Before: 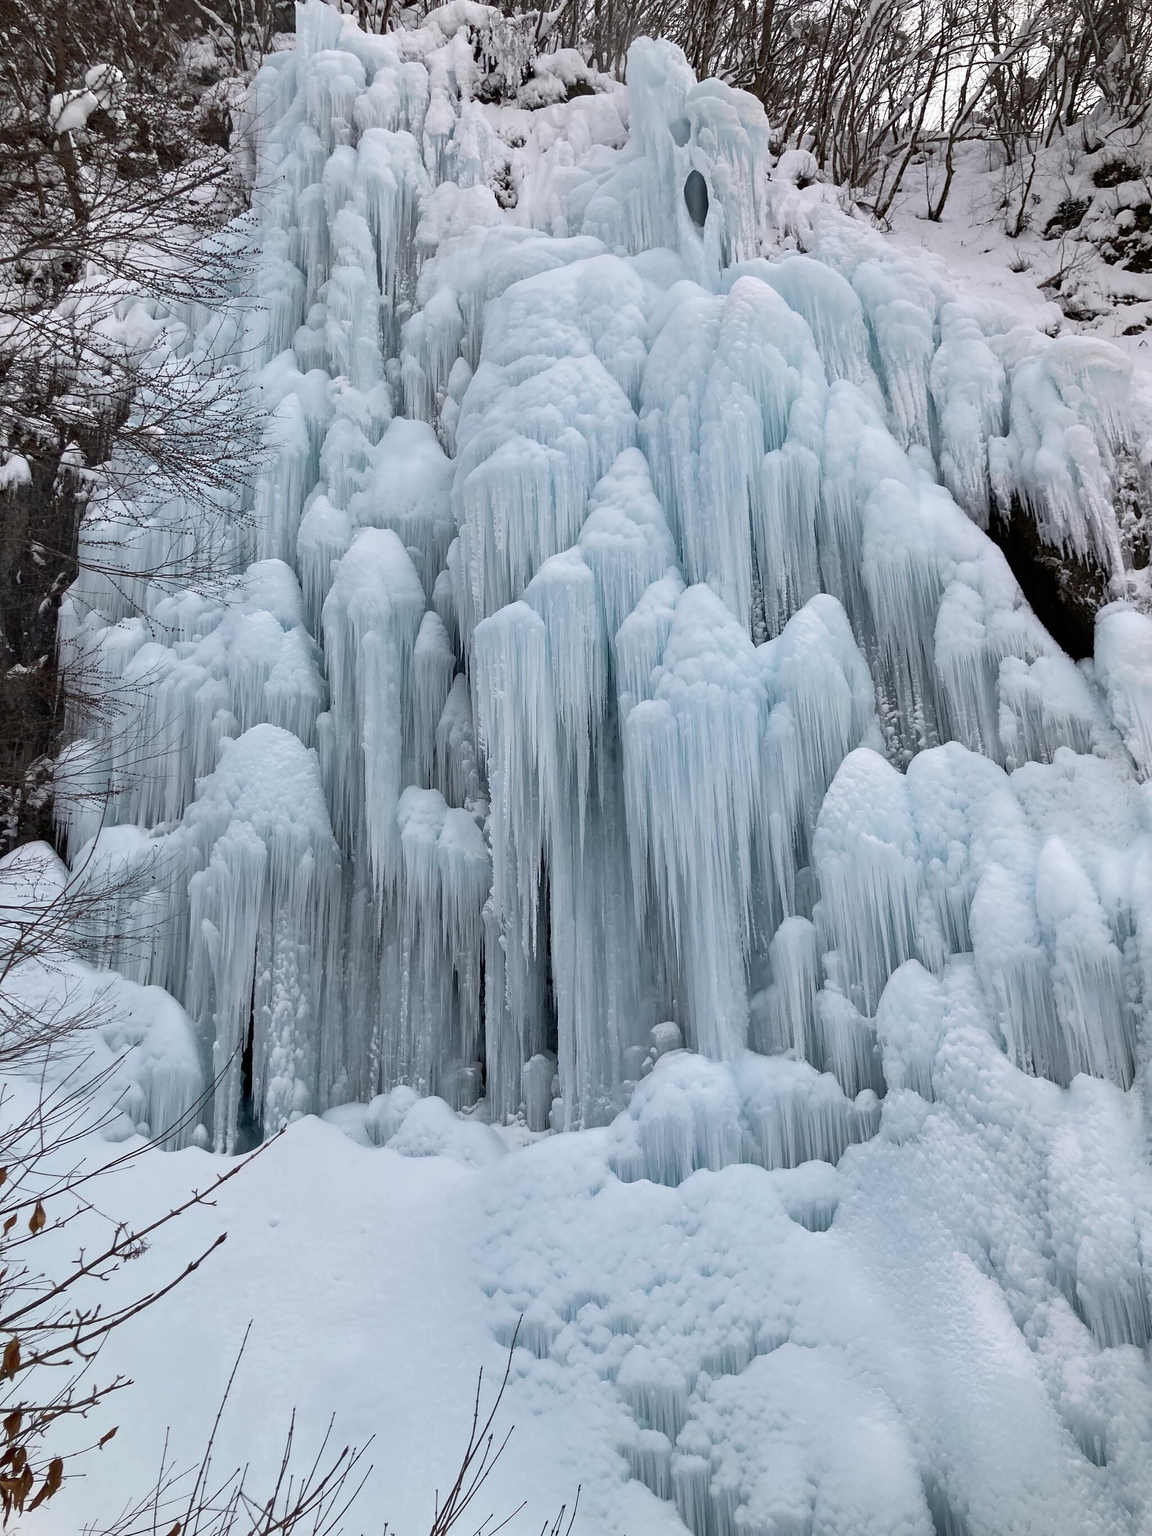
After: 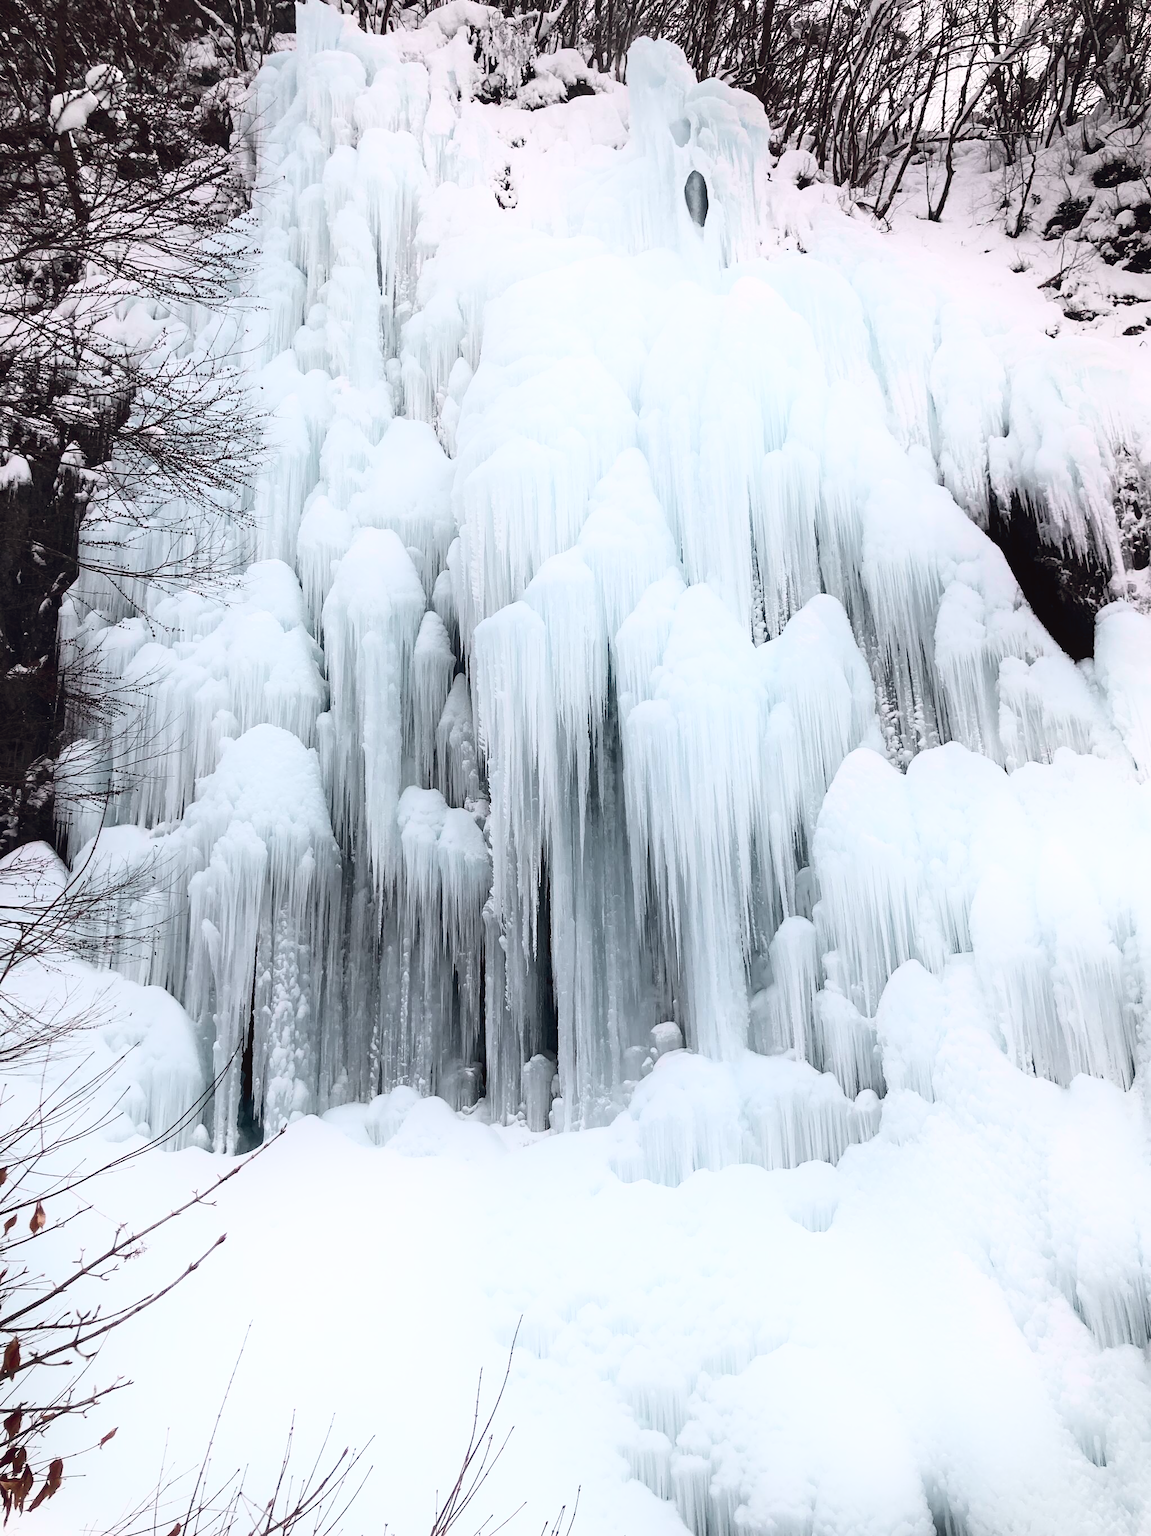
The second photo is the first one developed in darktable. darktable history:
shadows and highlights: shadows -20.76, highlights 98.15, soften with gaussian
color balance rgb: shadows lift › chroma 0.951%, shadows lift › hue 111.57°, global offset › chroma 0.094%, global offset › hue 251.38°, perceptual saturation grading › global saturation 10.373%, perceptual brilliance grading › highlights 14.123%, perceptual brilliance grading › shadows -18.849%, global vibrance 9.567%
tone curve: curves: ch0 [(0, 0.032) (0.094, 0.08) (0.265, 0.208) (0.41, 0.417) (0.498, 0.496) (0.638, 0.673) (0.819, 0.841) (0.96, 0.899)]; ch1 [(0, 0) (0.161, 0.092) (0.37, 0.302) (0.417, 0.434) (0.495, 0.504) (0.576, 0.589) (0.725, 0.765) (1, 1)]; ch2 [(0, 0) (0.352, 0.403) (0.45, 0.469) (0.521, 0.515) (0.59, 0.579) (1, 1)], color space Lab, independent channels, preserve colors none
